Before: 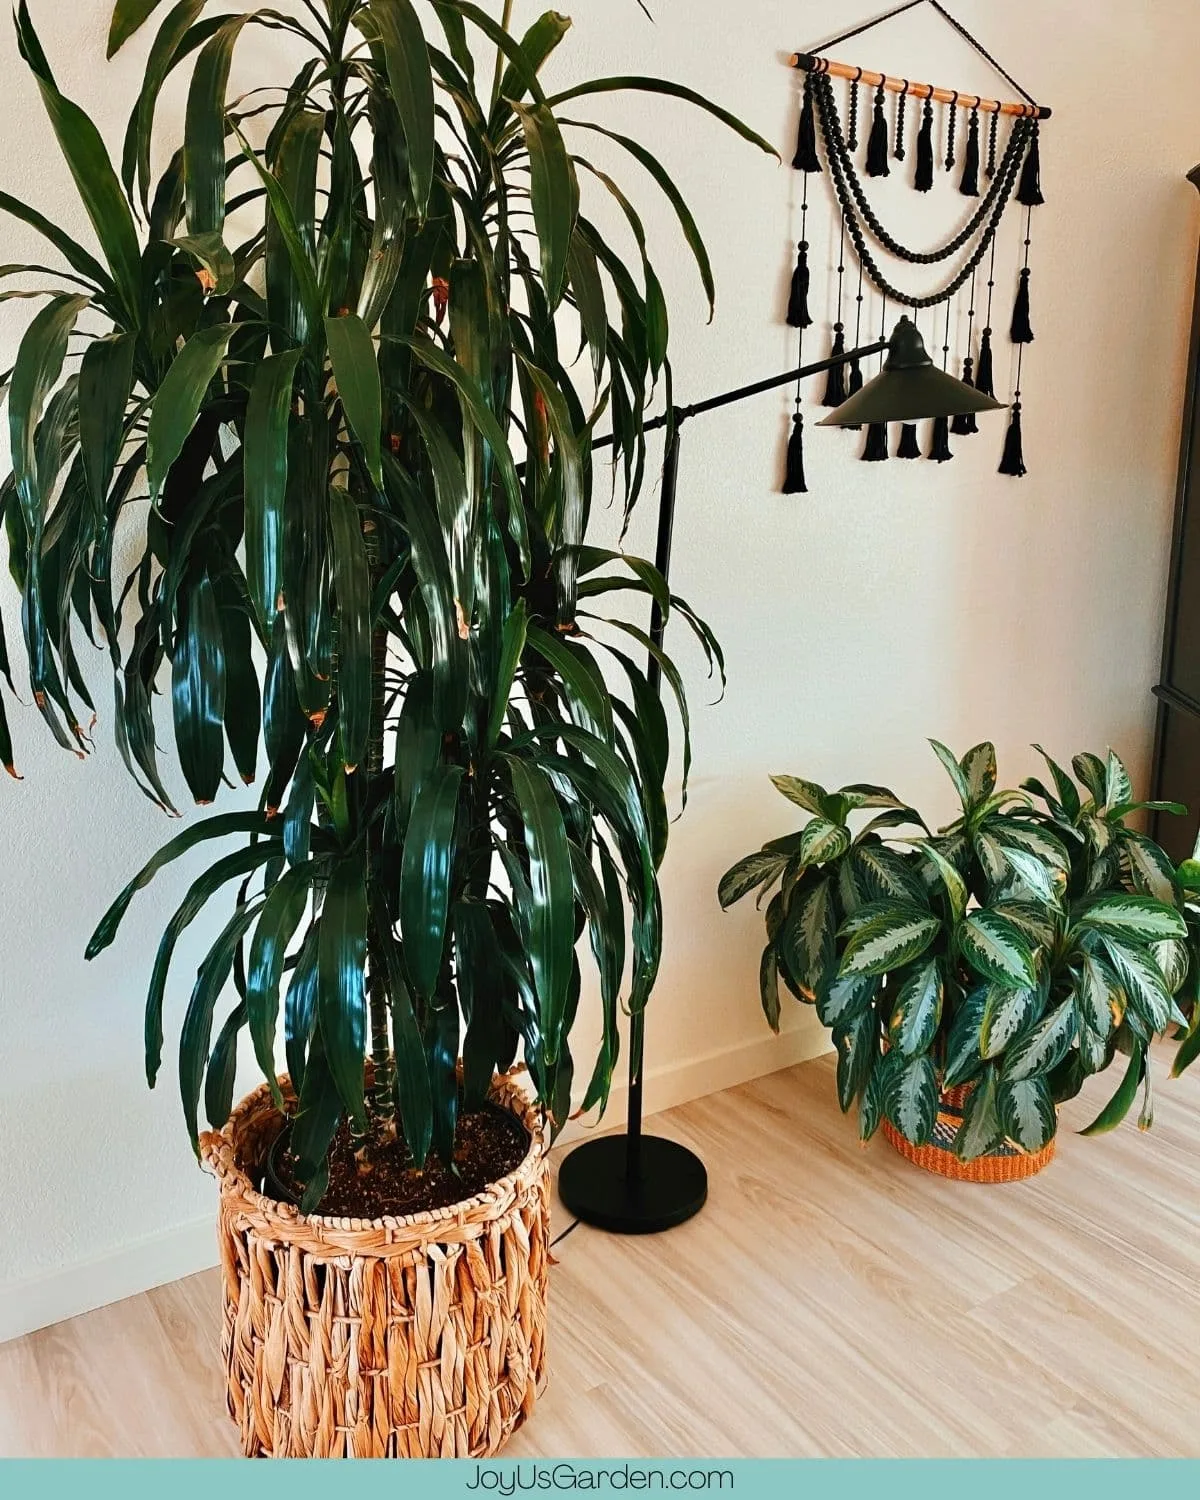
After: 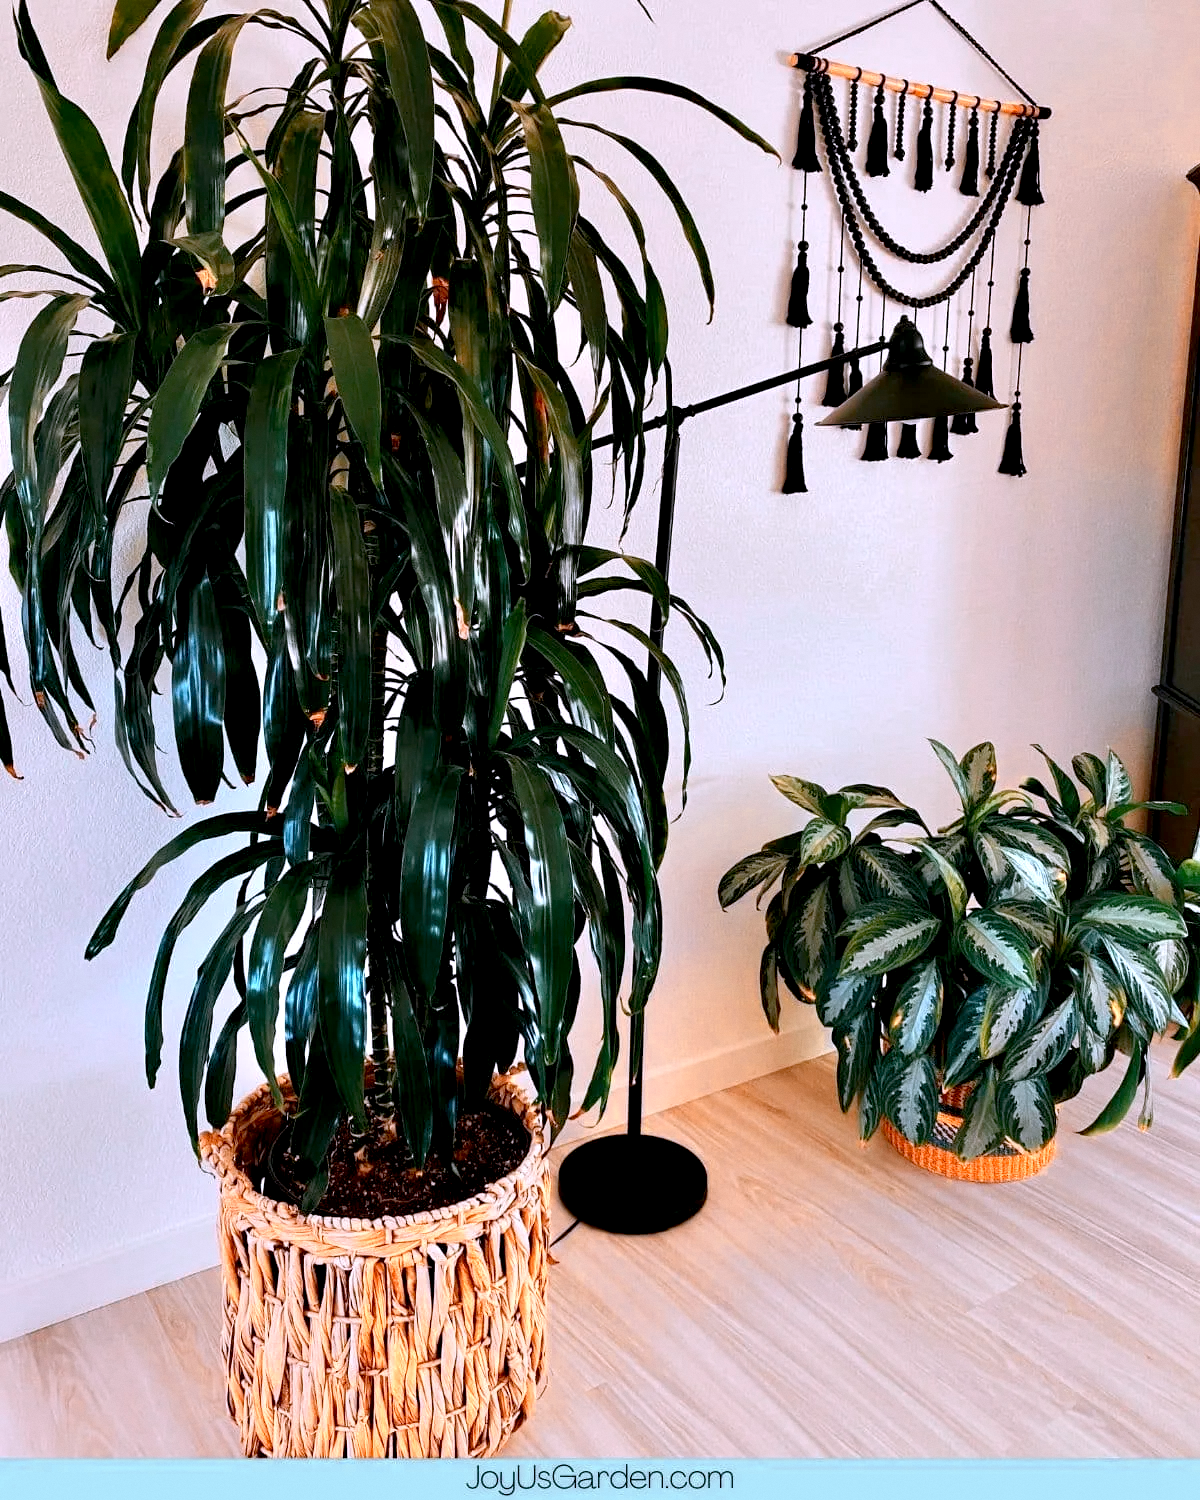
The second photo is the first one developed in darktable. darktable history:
grain: coarseness 0.09 ISO, strength 10%
exposure: black level correction 0.012, compensate highlight preservation false
white balance: red 1.042, blue 1.17
color zones: curves: ch0 [(0.018, 0.548) (0.197, 0.654) (0.425, 0.447) (0.605, 0.658) (0.732, 0.579)]; ch1 [(0.105, 0.531) (0.224, 0.531) (0.386, 0.39) (0.618, 0.456) (0.732, 0.456) (0.956, 0.421)]; ch2 [(0.039, 0.583) (0.215, 0.465) (0.399, 0.544) (0.465, 0.548) (0.614, 0.447) (0.724, 0.43) (0.882, 0.623) (0.956, 0.632)]
